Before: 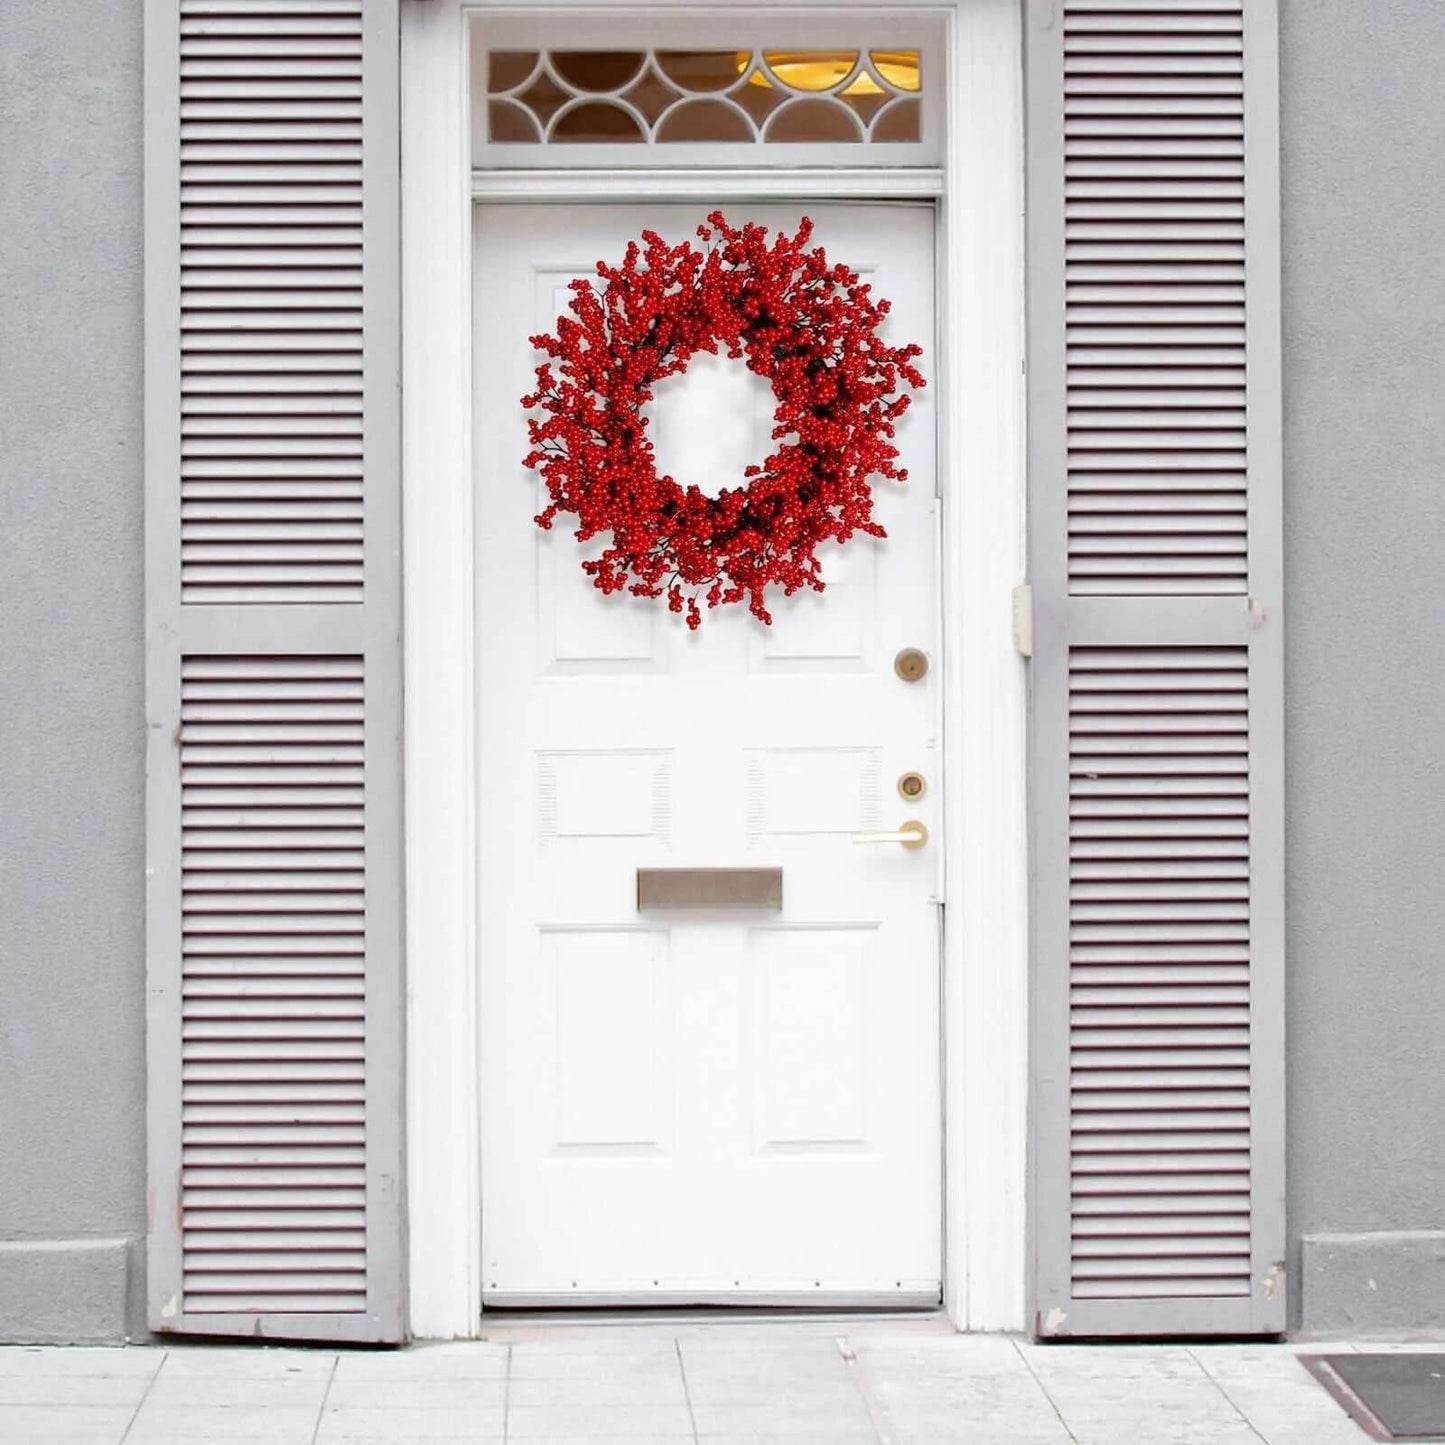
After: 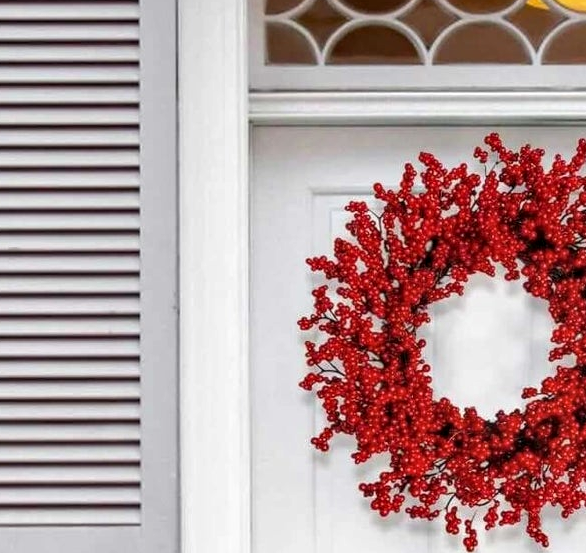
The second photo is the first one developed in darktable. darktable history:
tone equalizer: on, module defaults
local contrast: on, module defaults
crop: left 15.477%, top 5.463%, right 43.913%, bottom 56.222%
